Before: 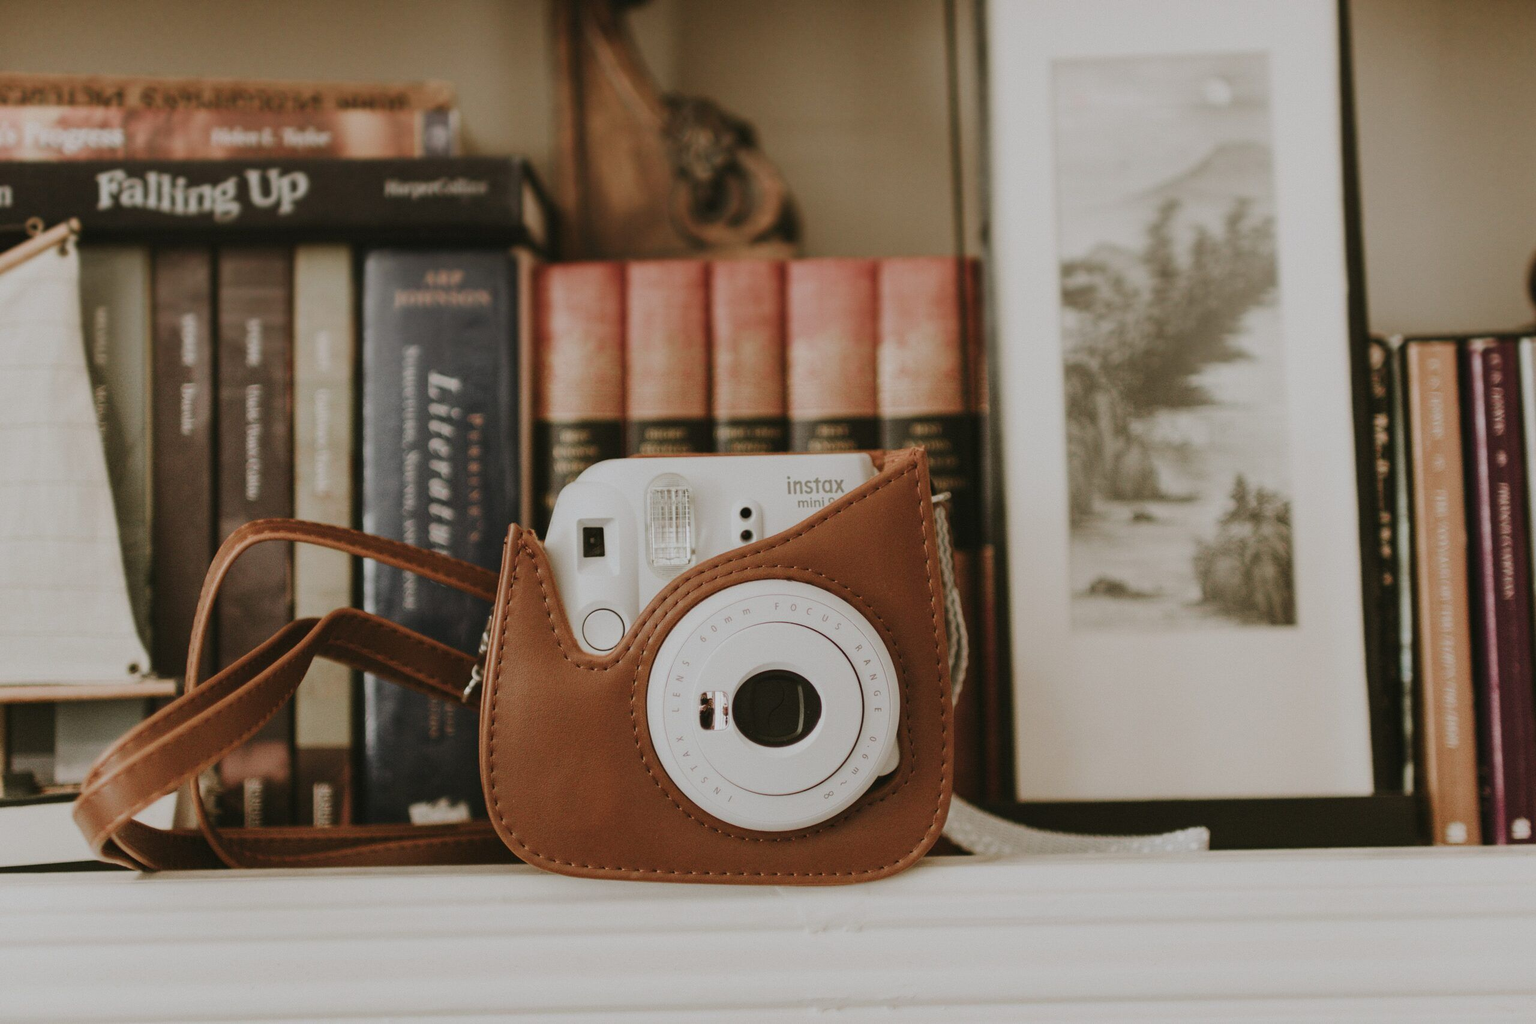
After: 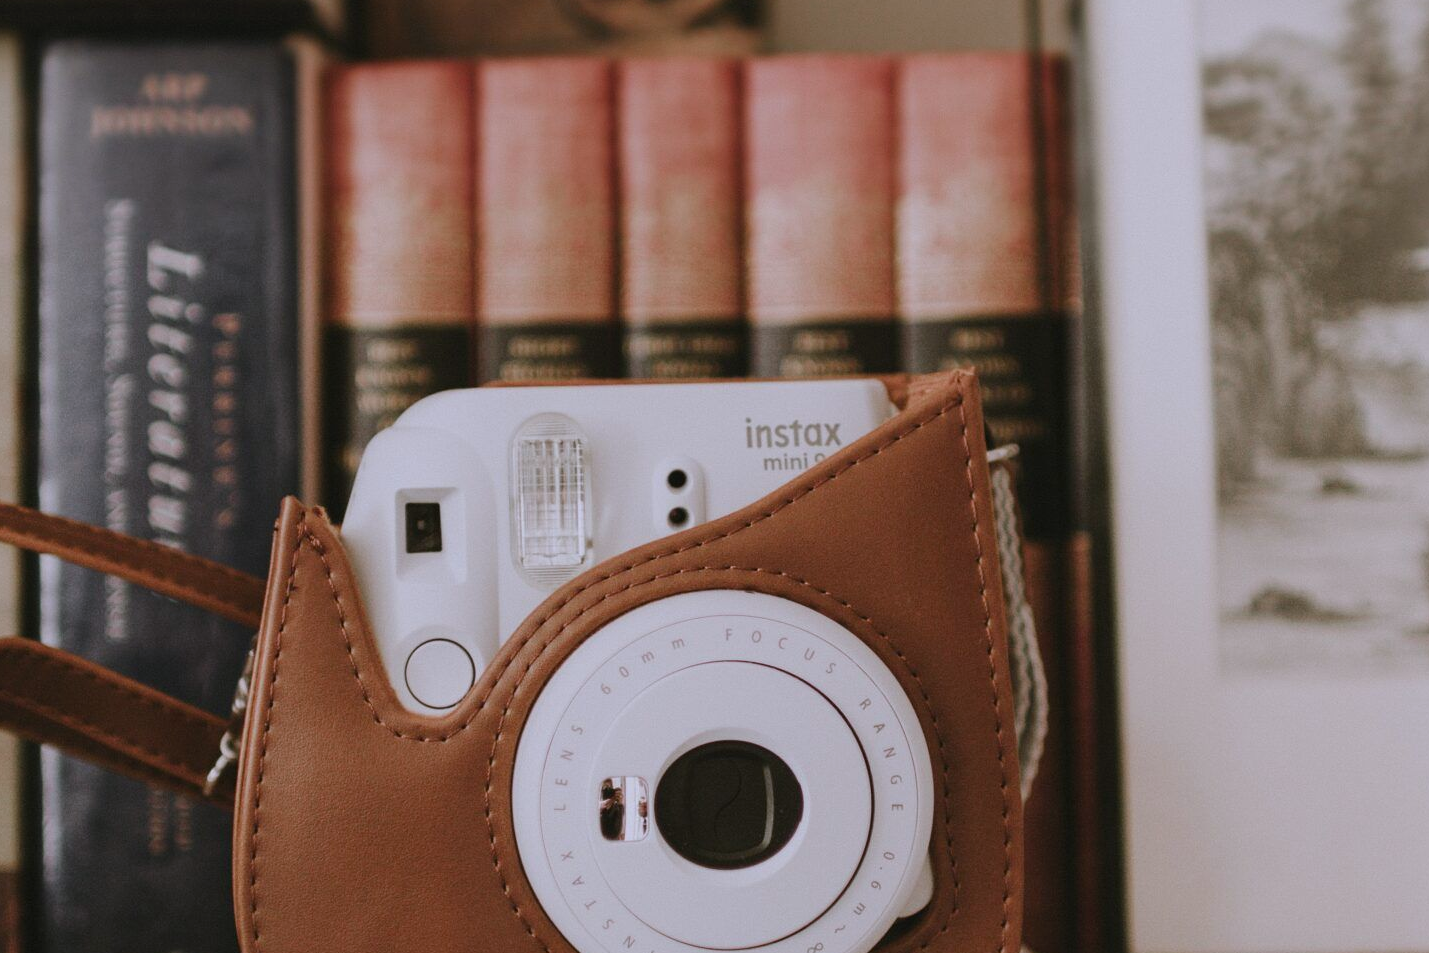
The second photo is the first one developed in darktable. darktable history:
crop and rotate: left 22.13%, top 22.054%, right 22.026%, bottom 22.102%
white balance: red 1.004, blue 1.096
